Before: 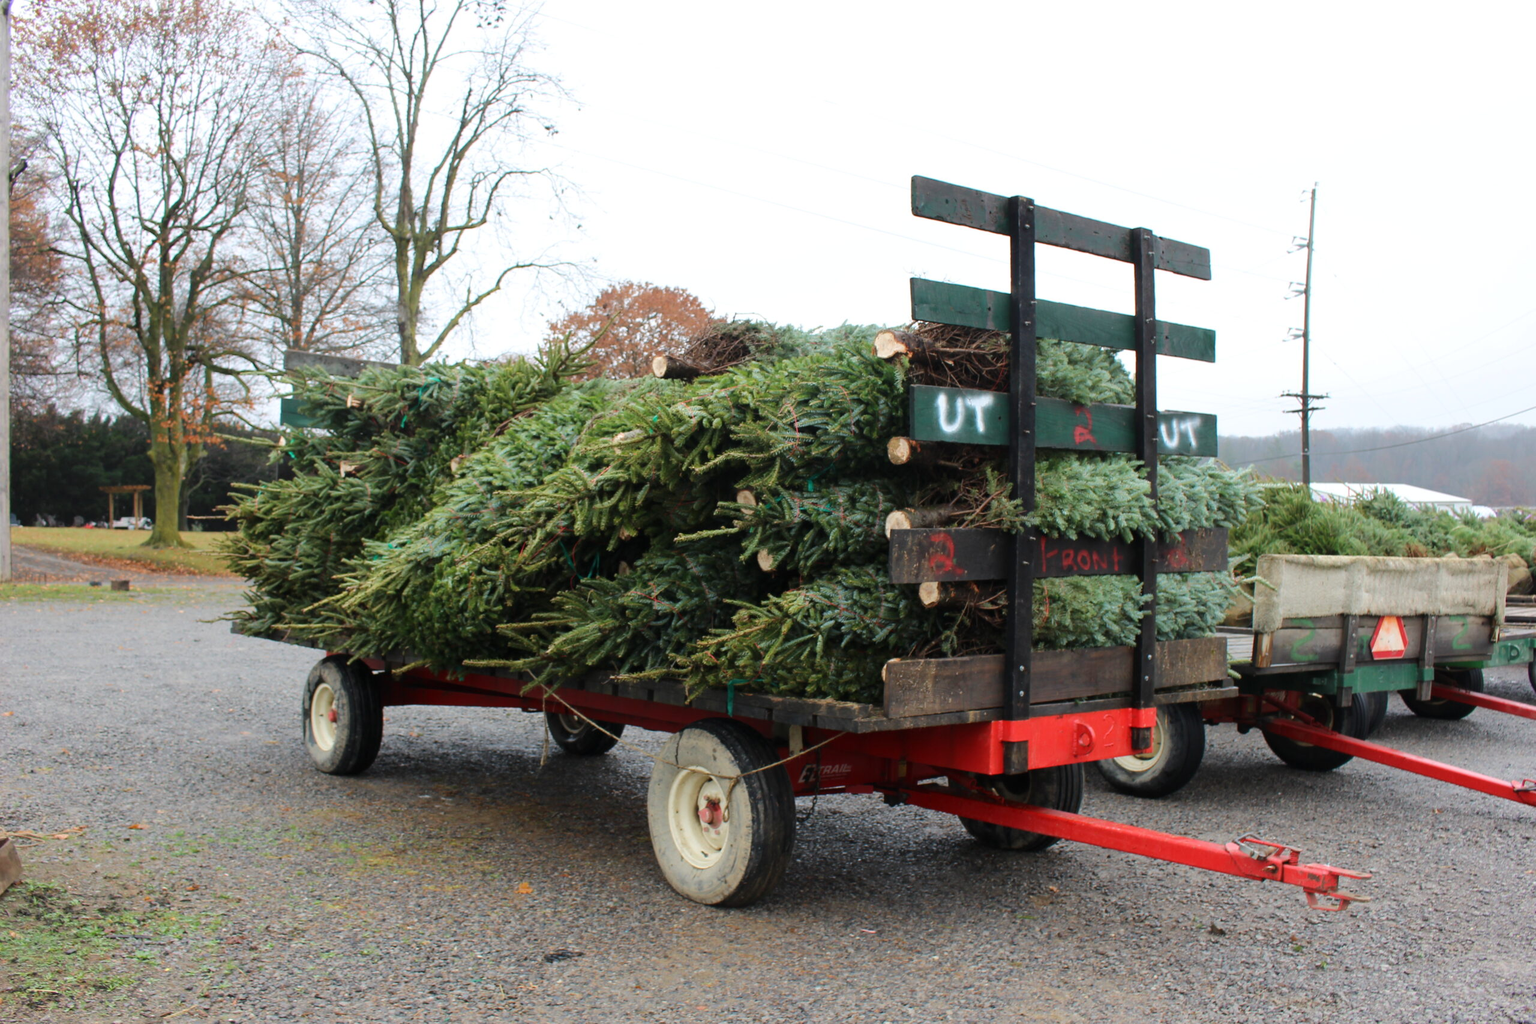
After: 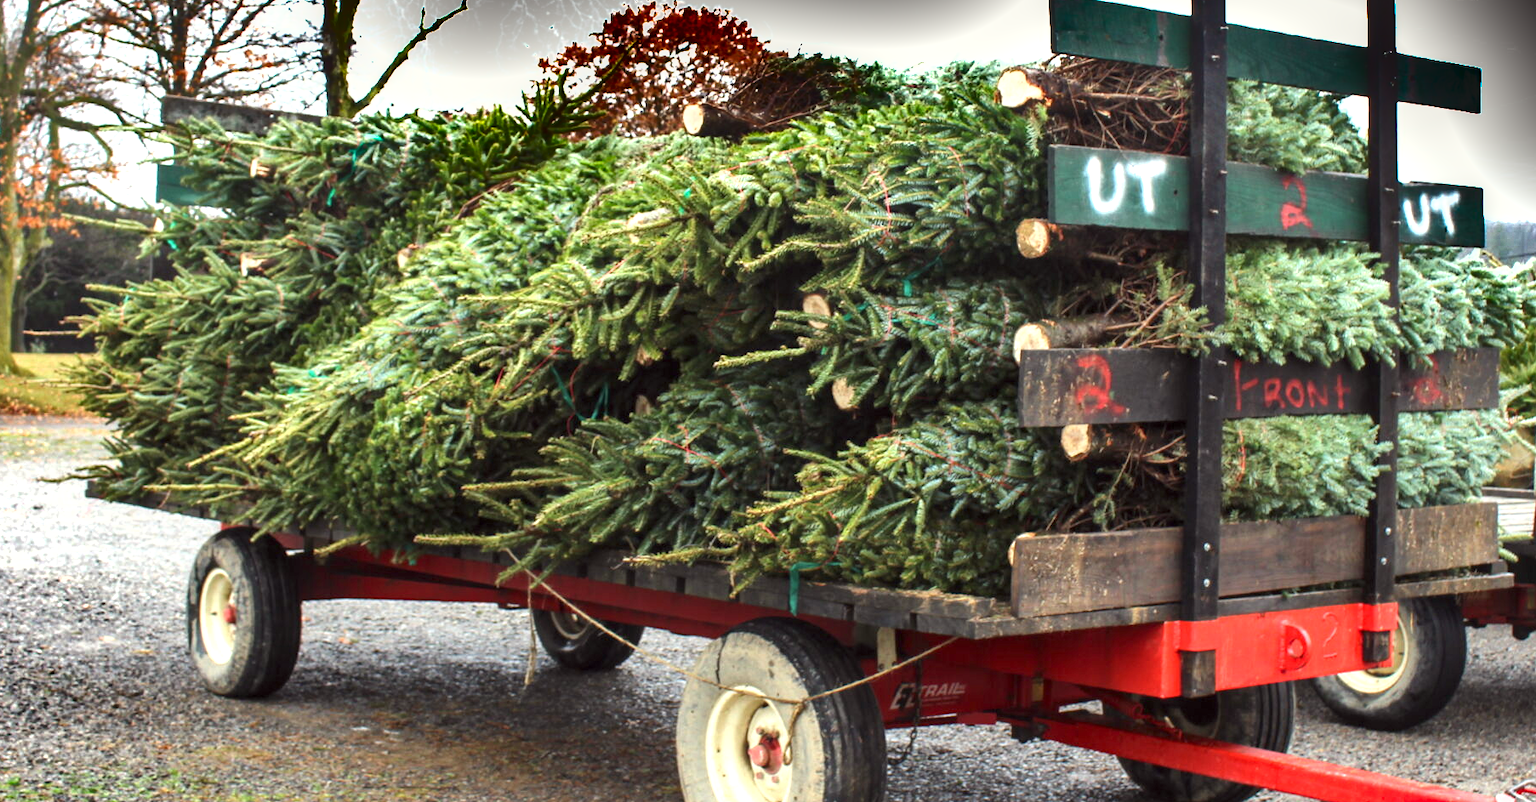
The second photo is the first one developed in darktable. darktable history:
color correction: highlights a* -0.95, highlights b* 4.5, shadows a* 3.55
exposure: black level correction 0, exposure 1.1 EV, compensate highlight preservation false
crop: left 11.123%, top 27.61%, right 18.3%, bottom 17.034%
local contrast: on, module defaults
shadows and highlights: shadows 24.5, highlights -78.15, soften with gaussian
